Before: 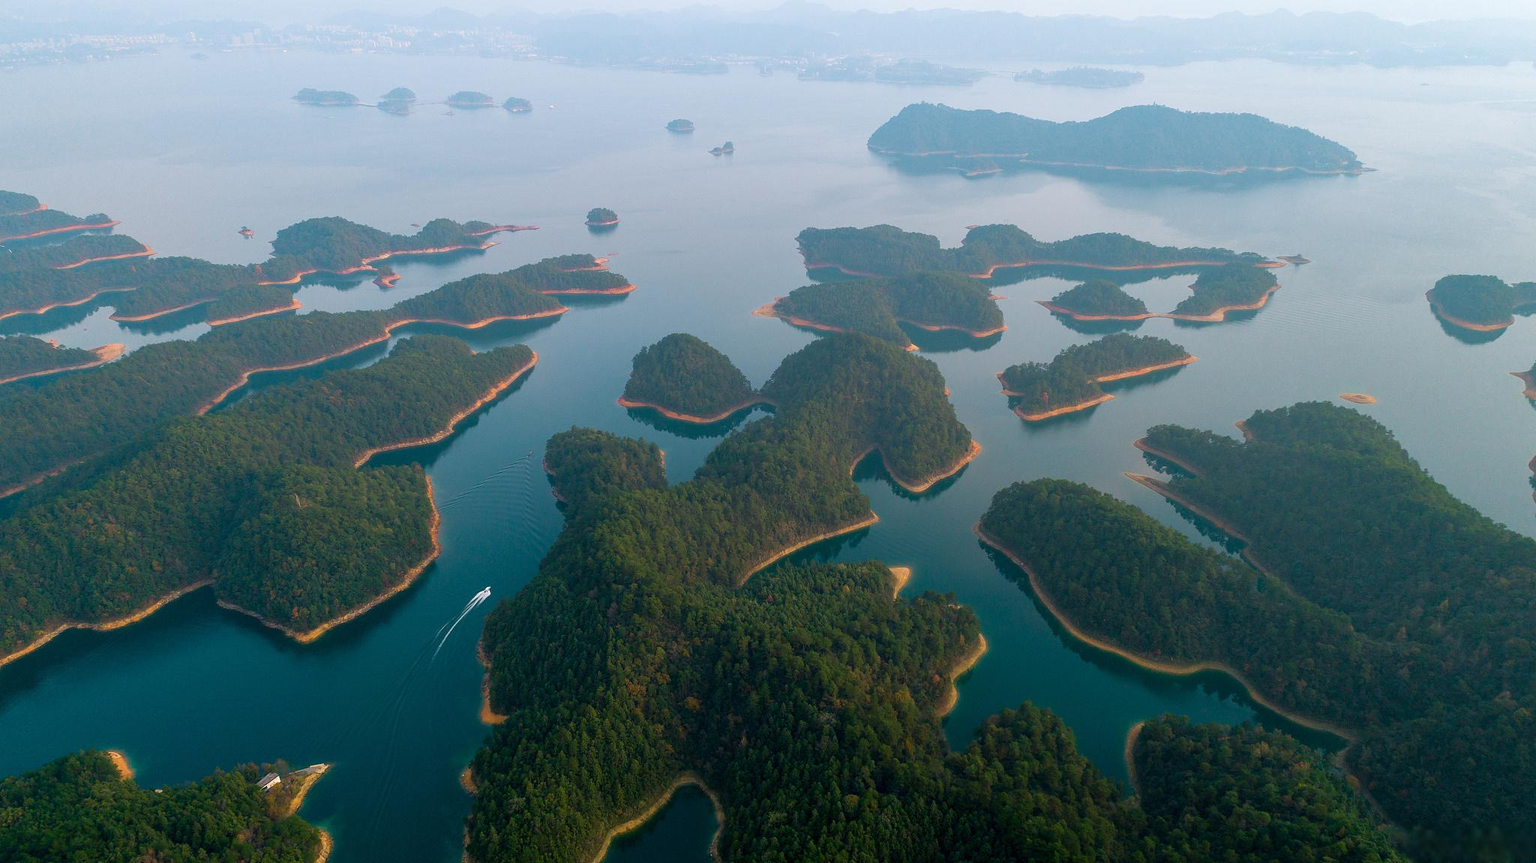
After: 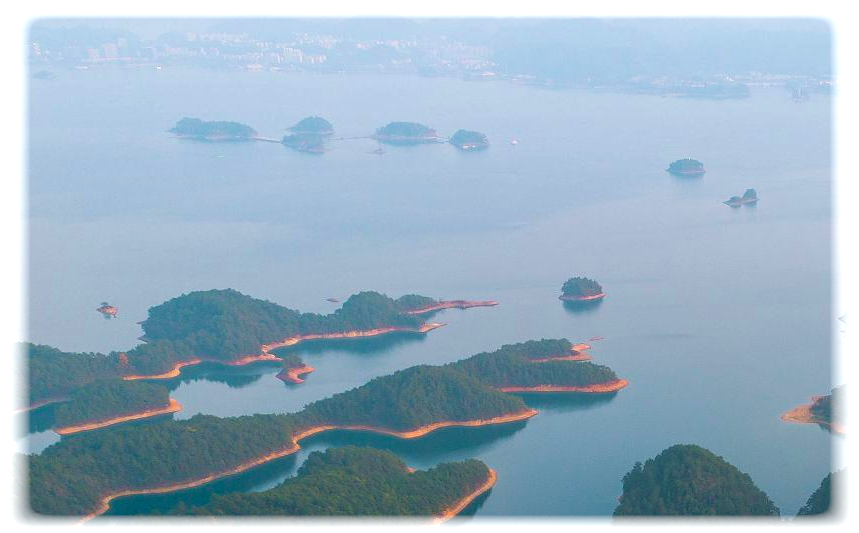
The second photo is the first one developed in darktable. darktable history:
velvia: on, module defaults
crop and rotate: left 10.817%, top 0.062%, right 47.194%, bottom 53.626%
vignetting: fall-off start 93%, fall-off radius 5%, brightness 1, saturation -0.49, automatic ratio true, width/height ratio 1.332, shape 0.04, unbound false
